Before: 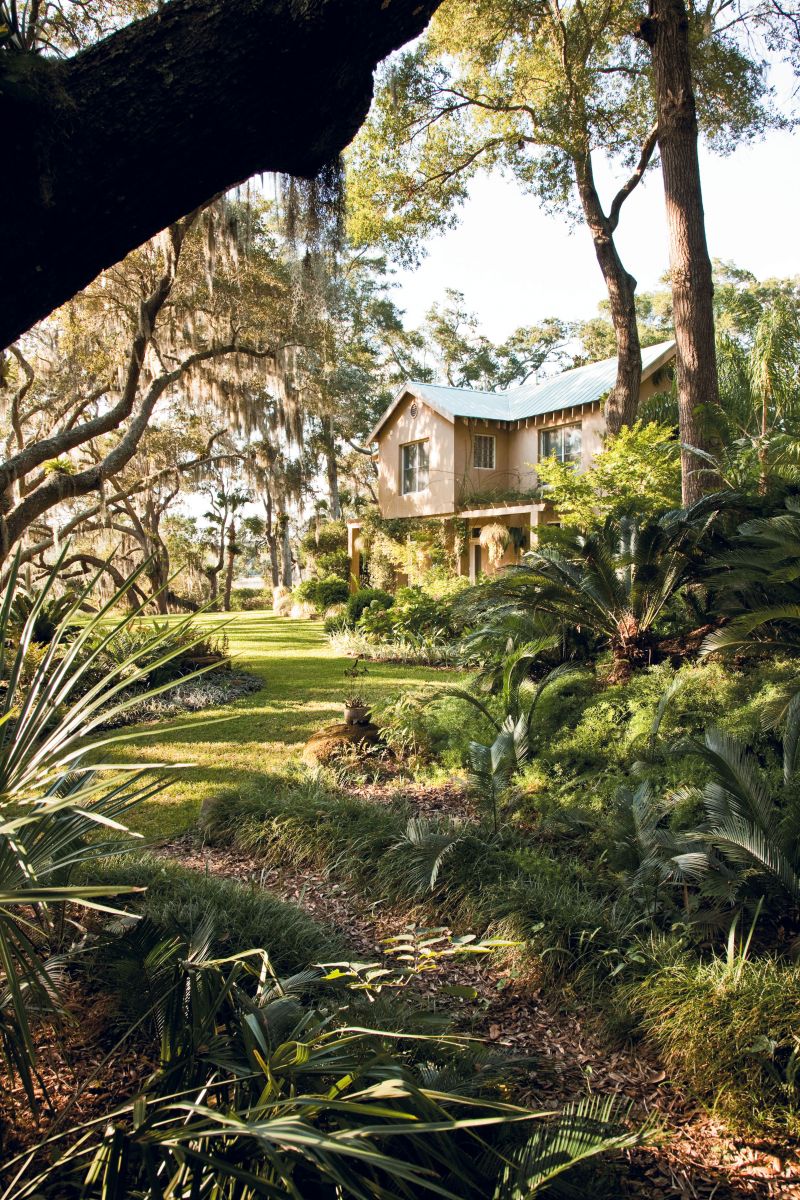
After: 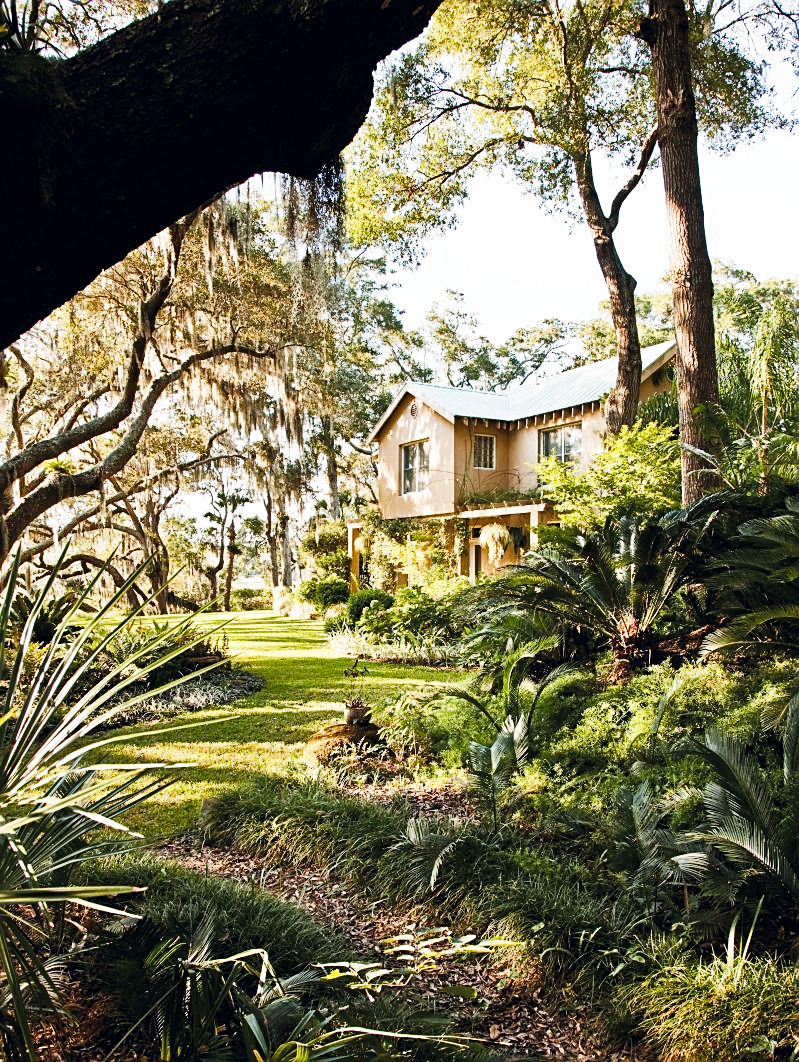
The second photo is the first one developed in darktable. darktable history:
base curve: curves: ch0 [(0, 0) (0.032, 0.025) (0.121, 0.166) (0.206, 0.329) (0.605, 0.79) (1, 1)], preserve colors none
sharpen: on, module defaults
crop and rotate: top 0%, bottom 11.49%
